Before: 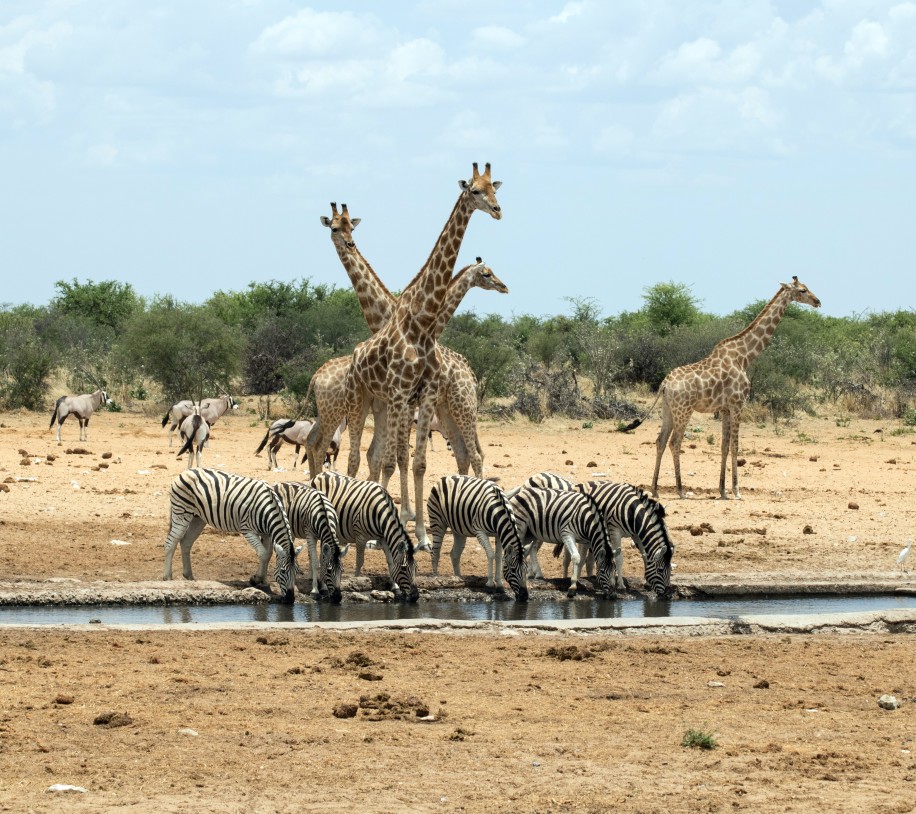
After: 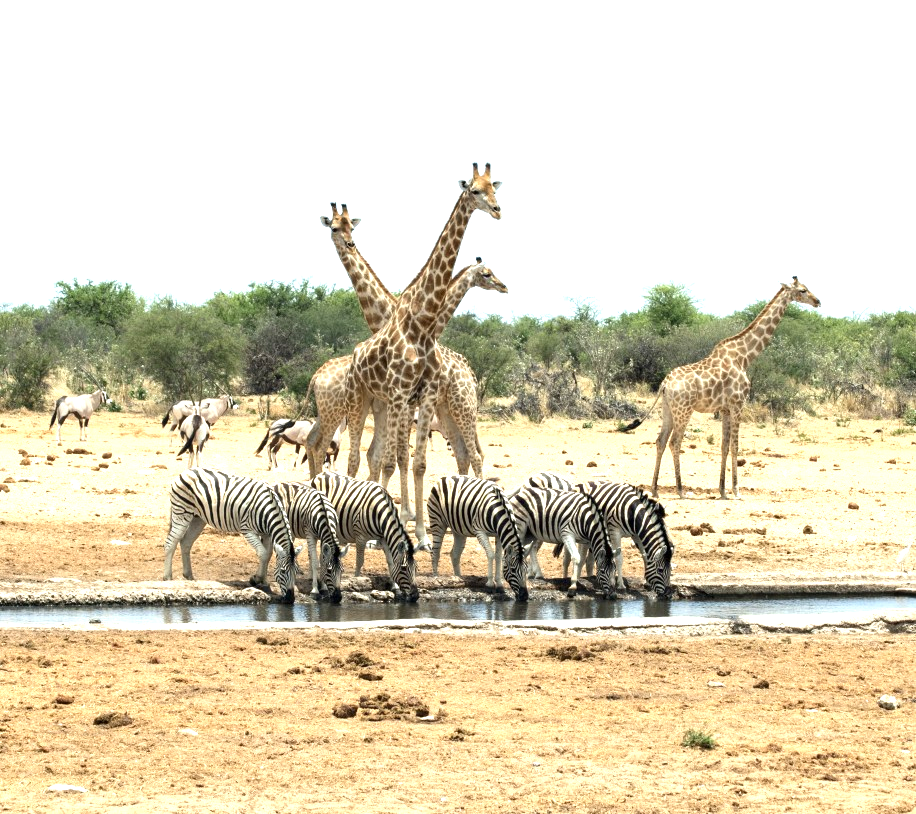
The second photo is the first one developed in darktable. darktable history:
exposure: exposure 0.941 EV, compensate highlight preservation false
